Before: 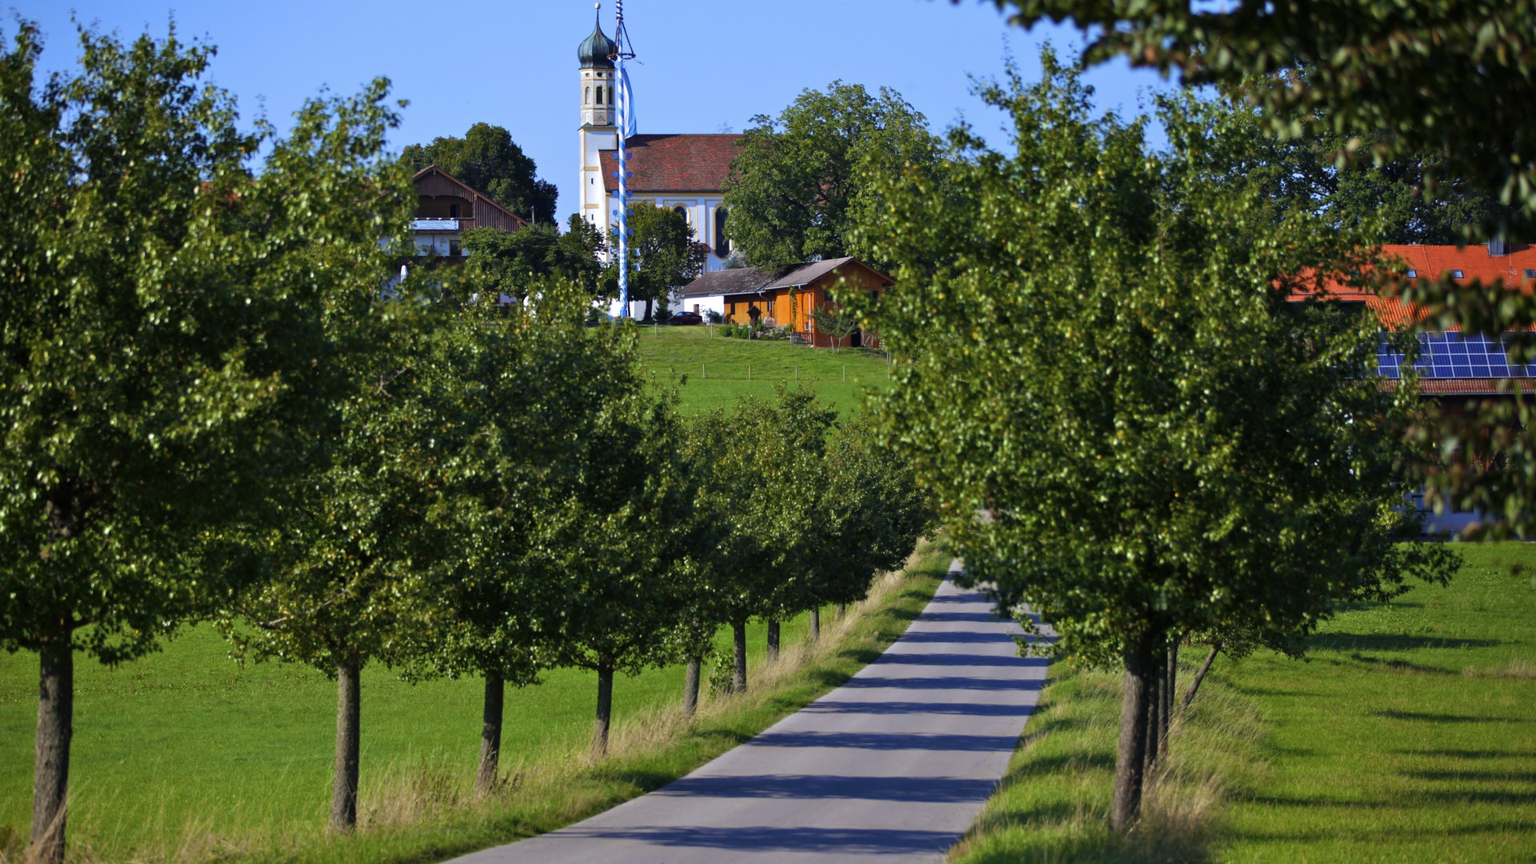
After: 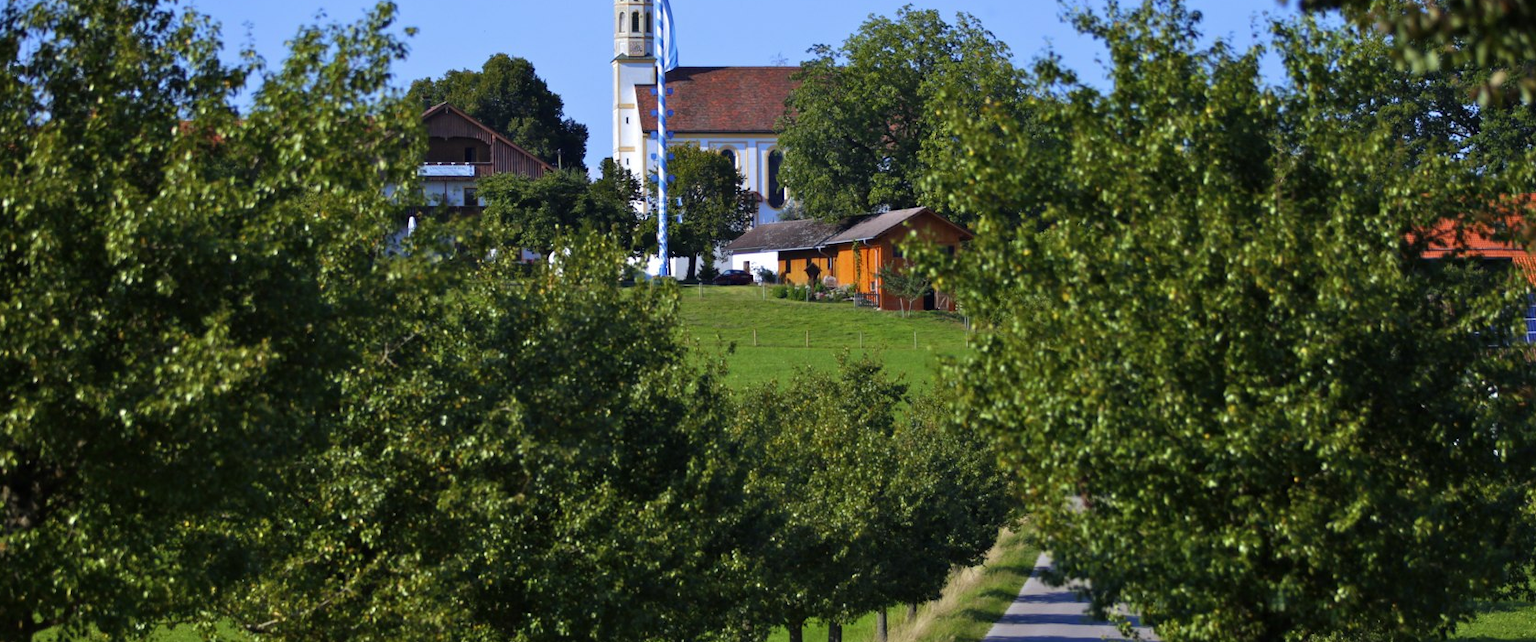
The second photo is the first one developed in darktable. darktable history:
crop: left 2.908%, top 8.87%, right 9.66%, bottom 26.086%
